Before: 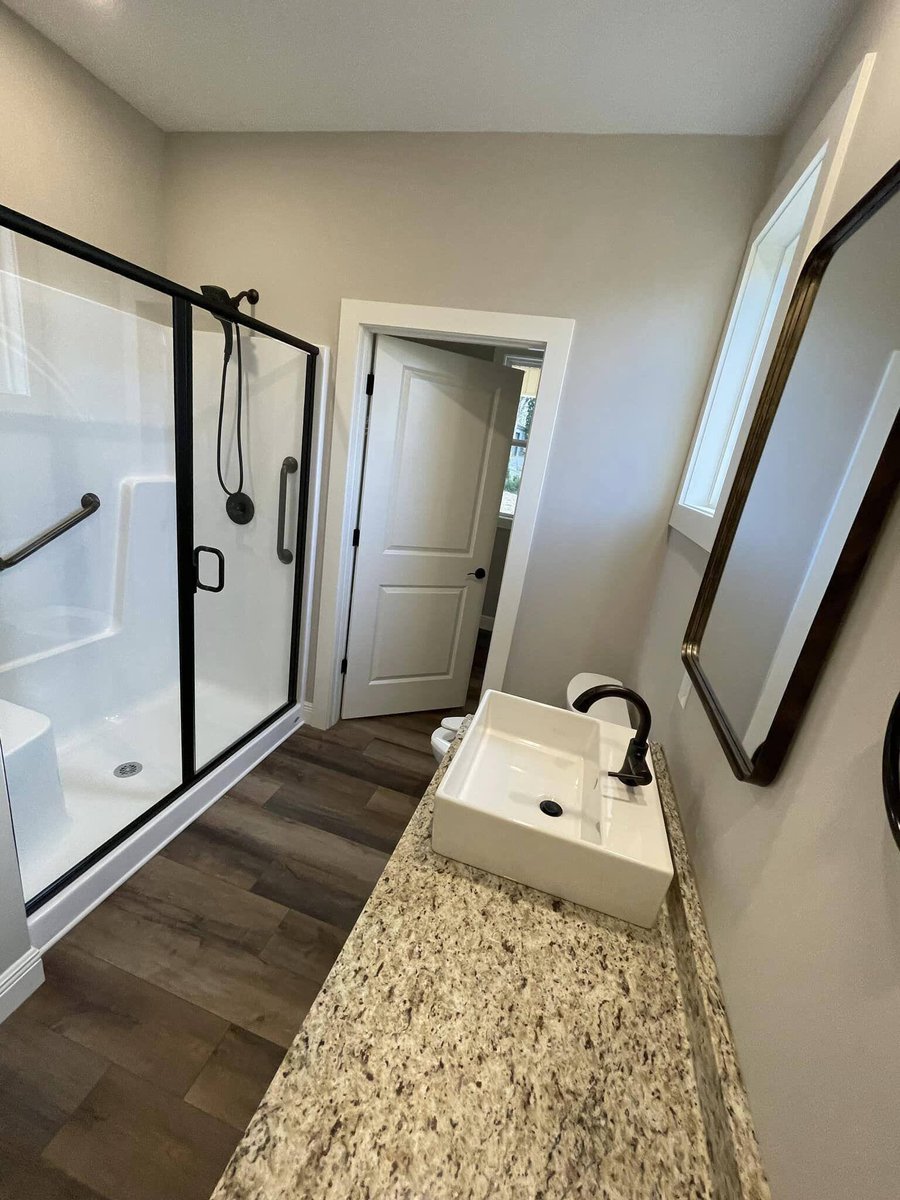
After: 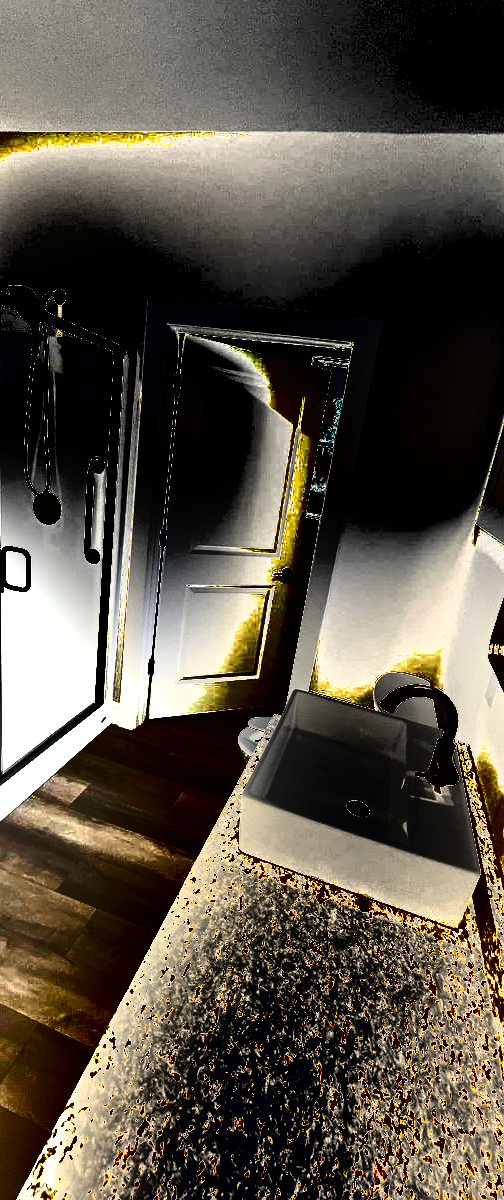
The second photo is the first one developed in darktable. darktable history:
shadows and highlights: shadows 20.93, highlights -81.3, soften with gaussian
tone equalizer: -8 EV -1.08 EV, -7 EV -1.01 EV, -6 EV -0.905 EV, -5 EV -0.559 EV, -3 EV 0.543 EV, -2 EV 0.855 EV, -1 EV 1.01 EV, +0 EV 1.06 EV, smoothing diameter 24.83%, edges refinement/feathering 5.53, preserve details guided filter
exposure: black level correction 0, exposure 1.526 EV, compensate highlight preservation false
crop: left 21.504%, right 22.44%
